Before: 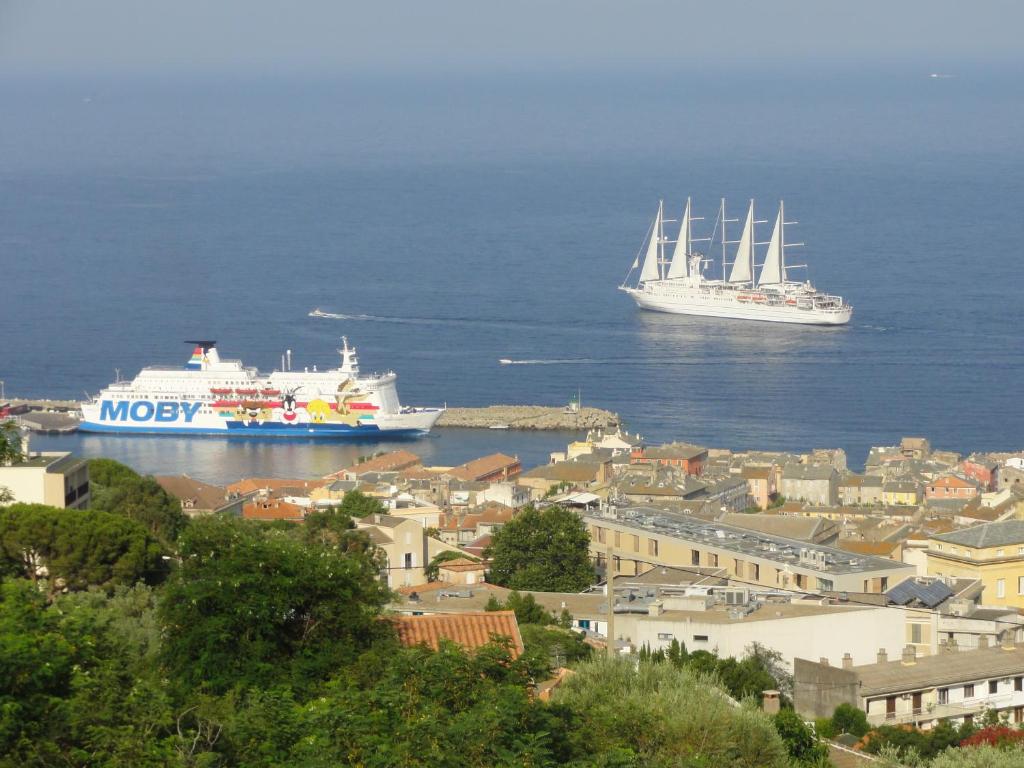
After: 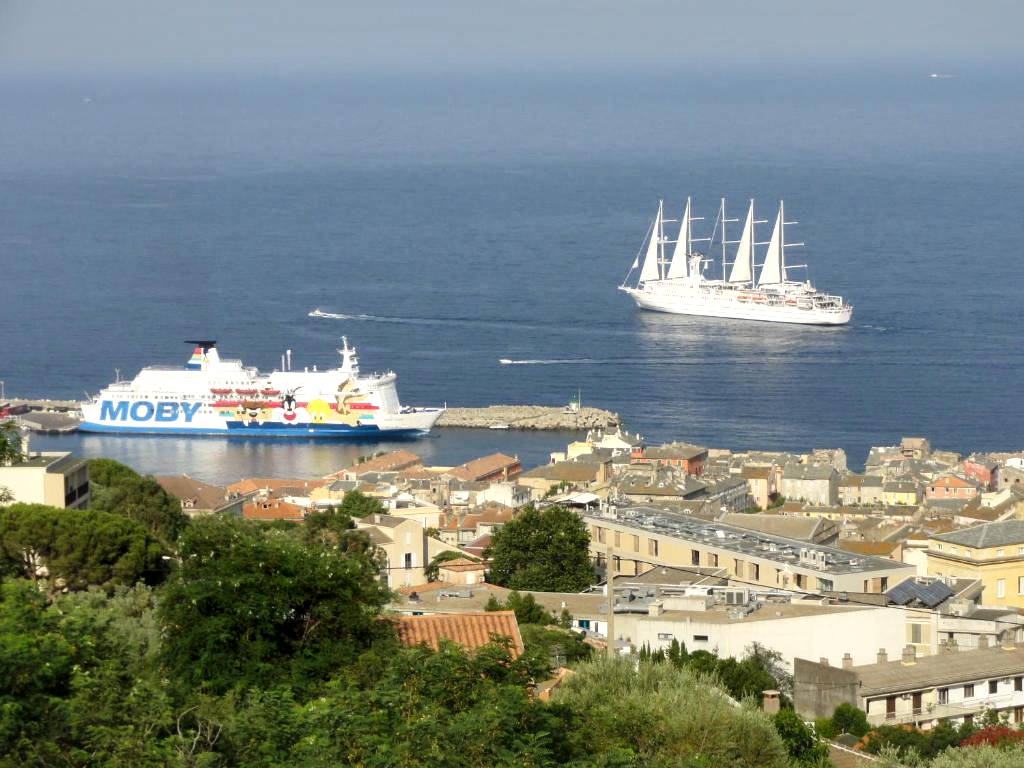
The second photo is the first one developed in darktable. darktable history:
local contrast: mode bilateral grid, contrast 100, coarseness 100, detail 165%, midtone range 0.2
